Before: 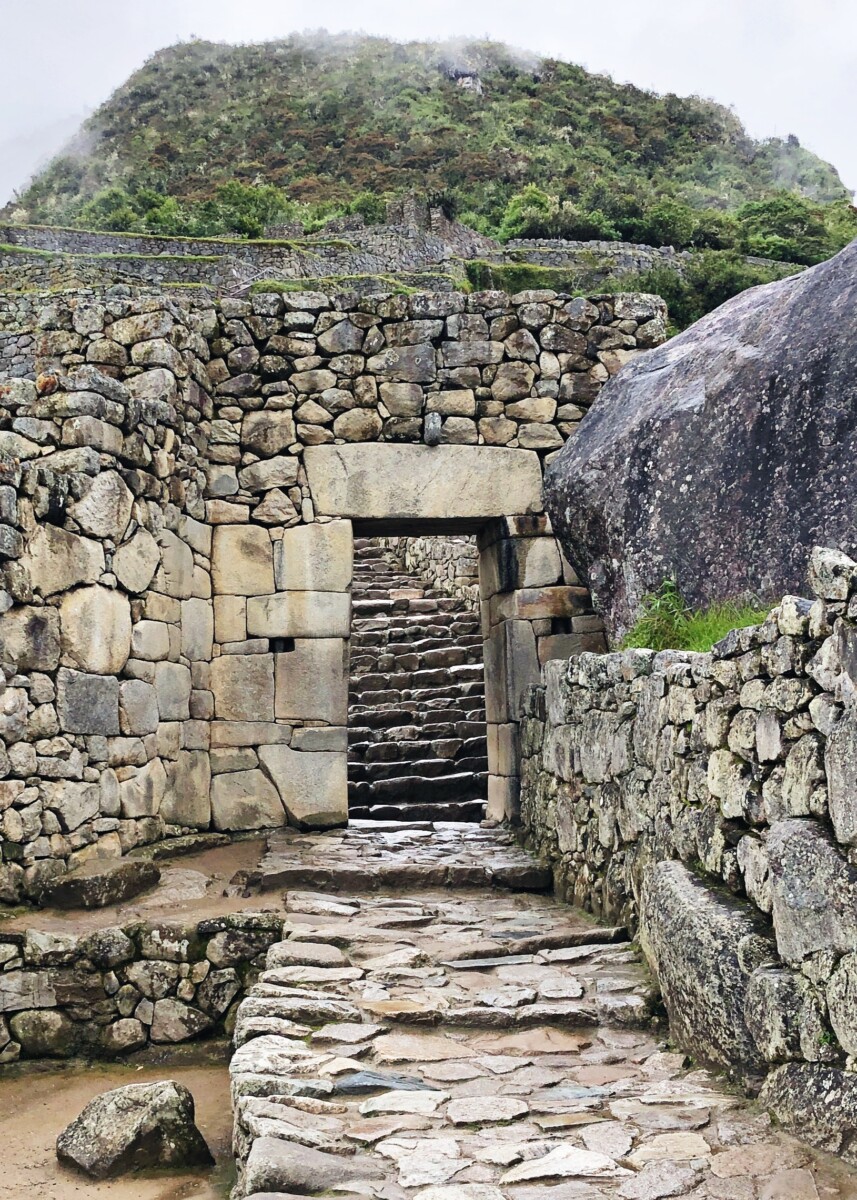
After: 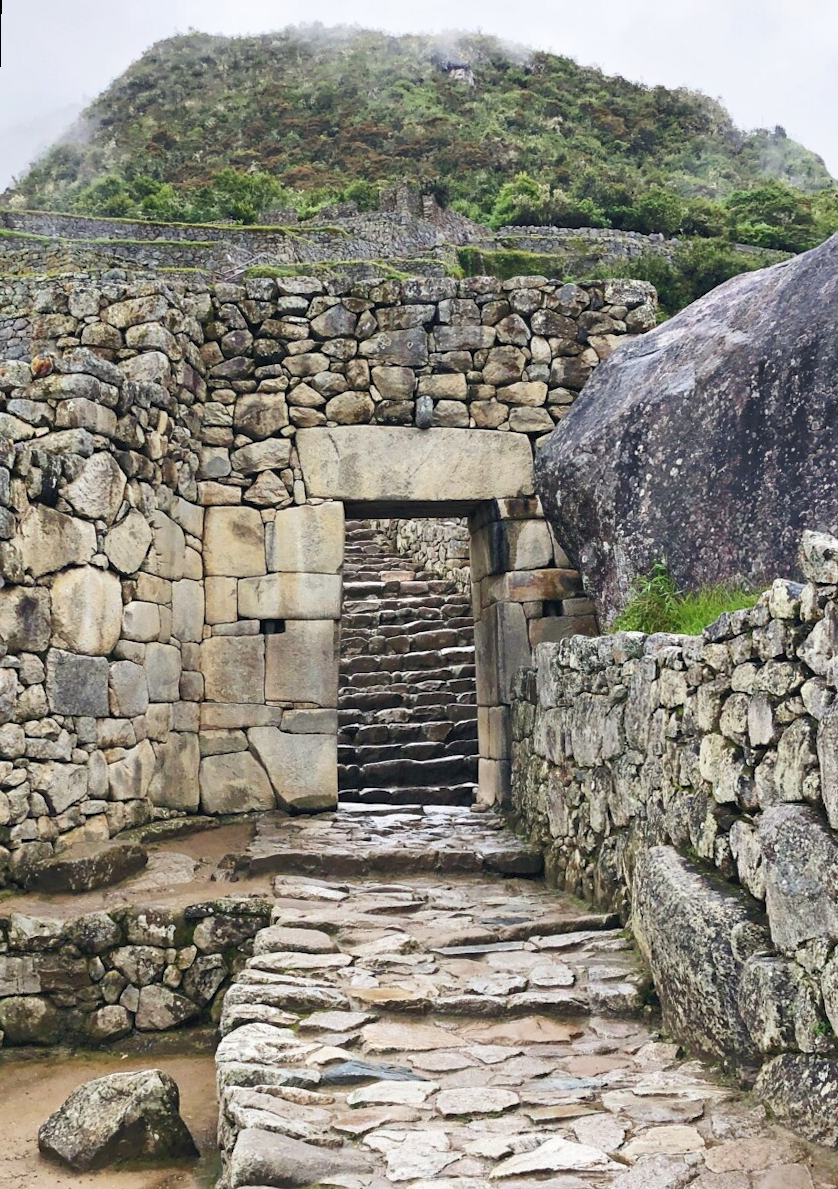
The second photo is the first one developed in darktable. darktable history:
rotate and perspective: rotation 0.226°, lens shift (vertical) -0.042, crop left 0.023, crop right 0.982, crop top 0.006, crop bottom 0.994
rgb curve: curves: ch0 [(0, 0) (0.093, 0.159) (0.241, 0.265) (0.414, 0.42) (1, 1)], compensate middle gray true, preserve colors basic power
